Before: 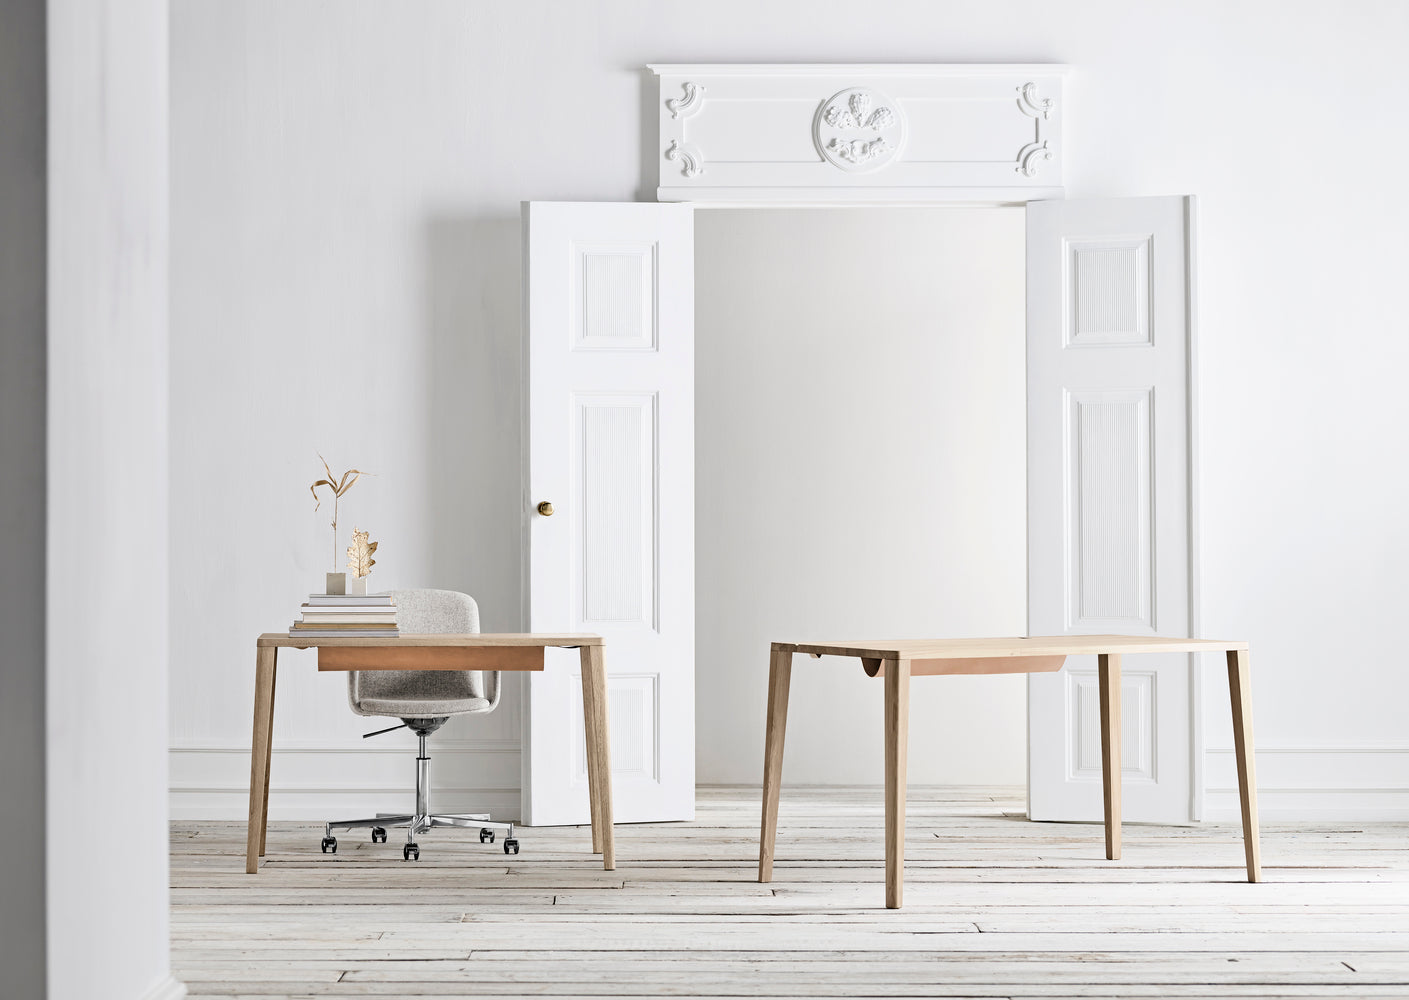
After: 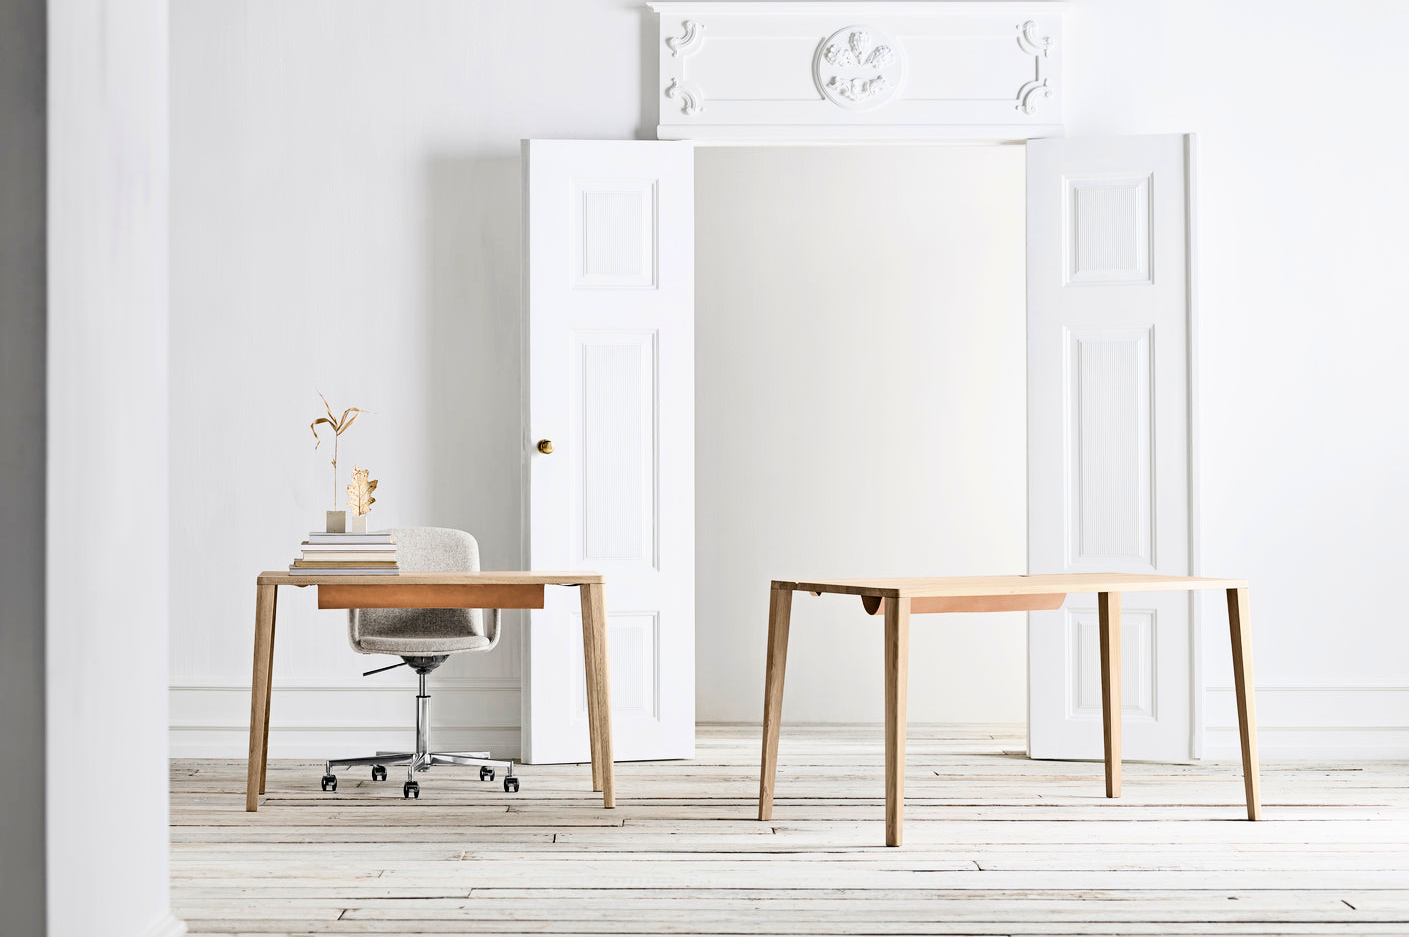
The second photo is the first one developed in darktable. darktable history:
crop and rotate: top 6.25%
contrast brightness saturation: contrast 0.18, saturation 0.3
